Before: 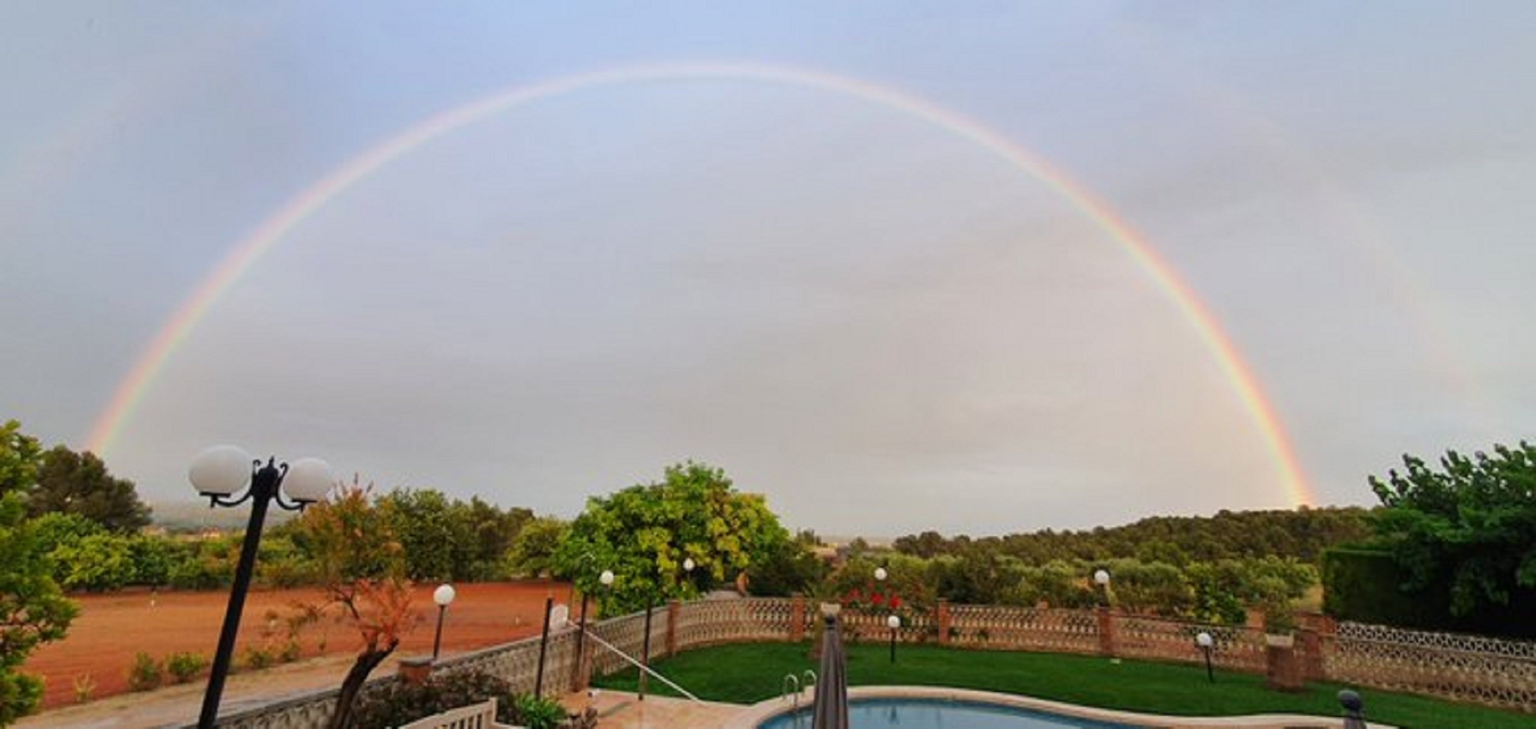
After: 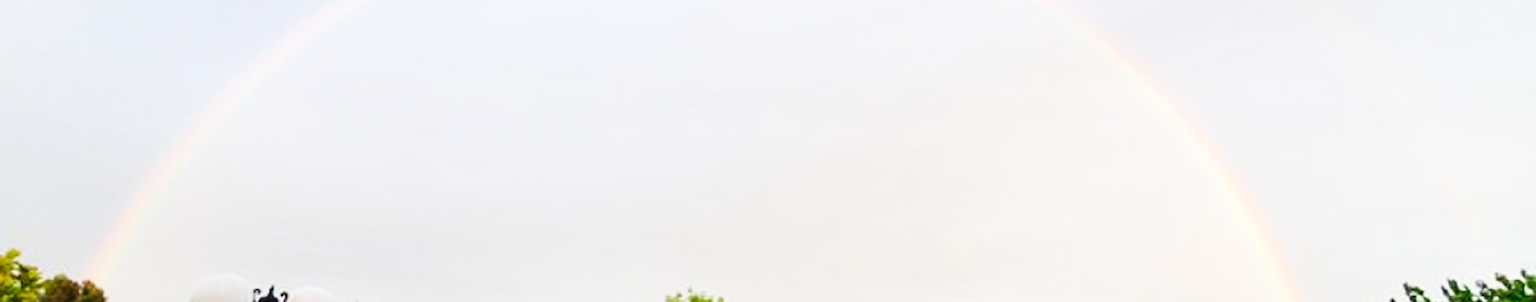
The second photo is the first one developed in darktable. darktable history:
base curve: curves: ch0 [(0, 0.003) (0.001, 0.002) (0.006, 0.004) (0.02, 0.022) (0.048, 0.086) (0.094, 0.234) (0.162, 0.431) (0.258, 0.629) (0.385, 0.8) (0.548, 0.918) (0.751, 0.988) (1, 1)], preserve colors none
crop and rotate: top 23.508%, bottom 34.934%
